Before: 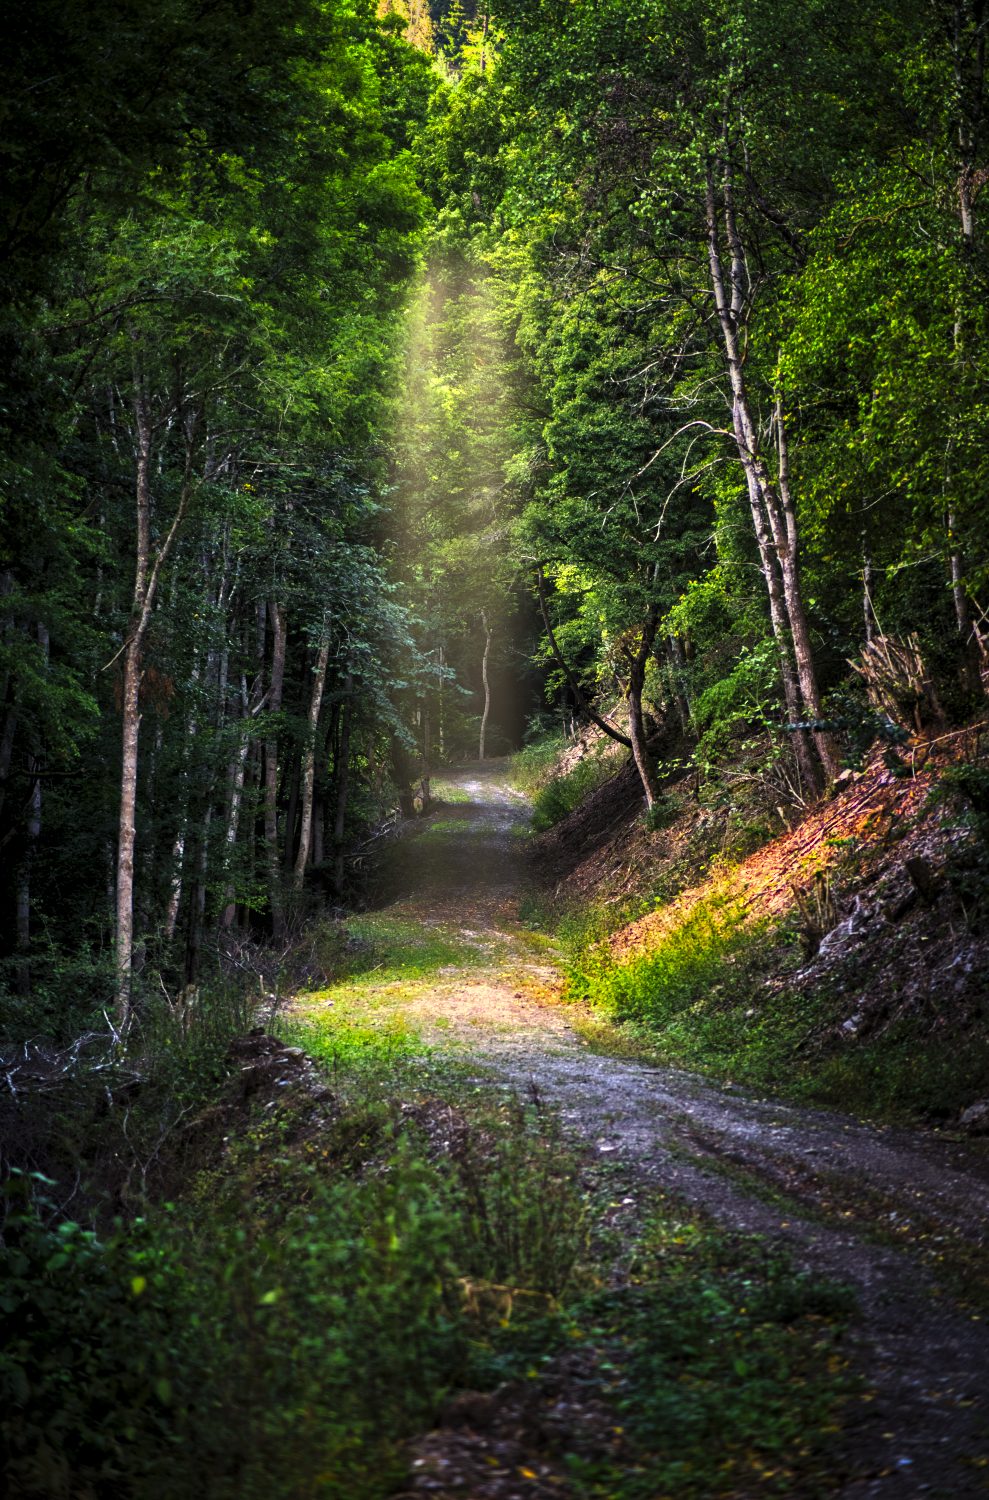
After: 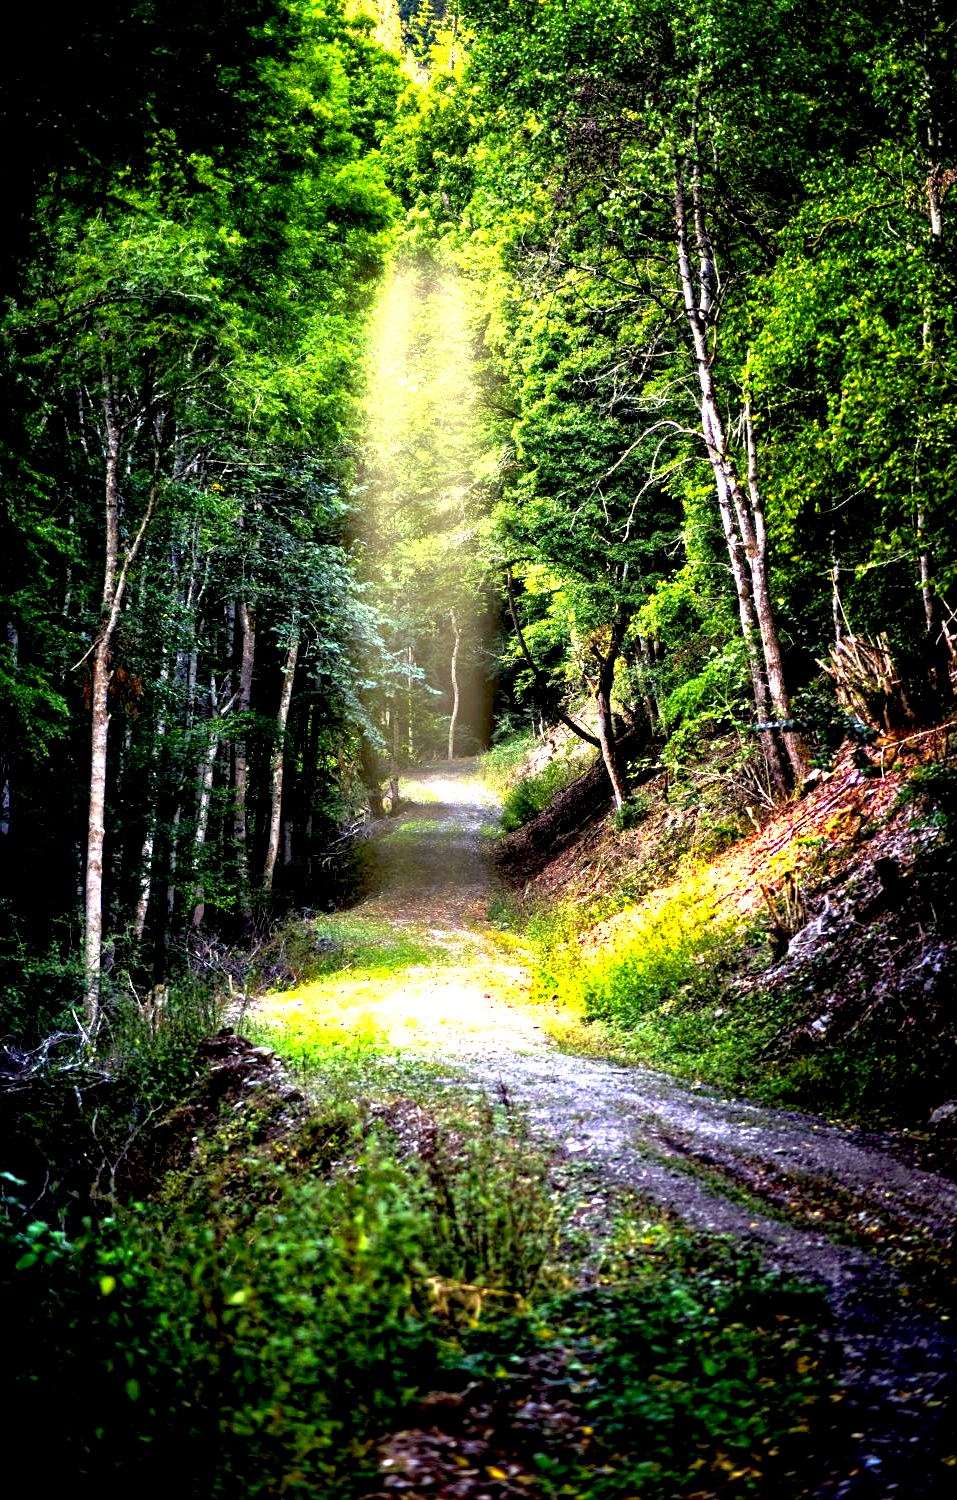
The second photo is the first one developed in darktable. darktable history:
crop and rotate: left 3.226%
exposure: black level correction 0.015, exposure 1.767 EV, compensate highlight preservation false
